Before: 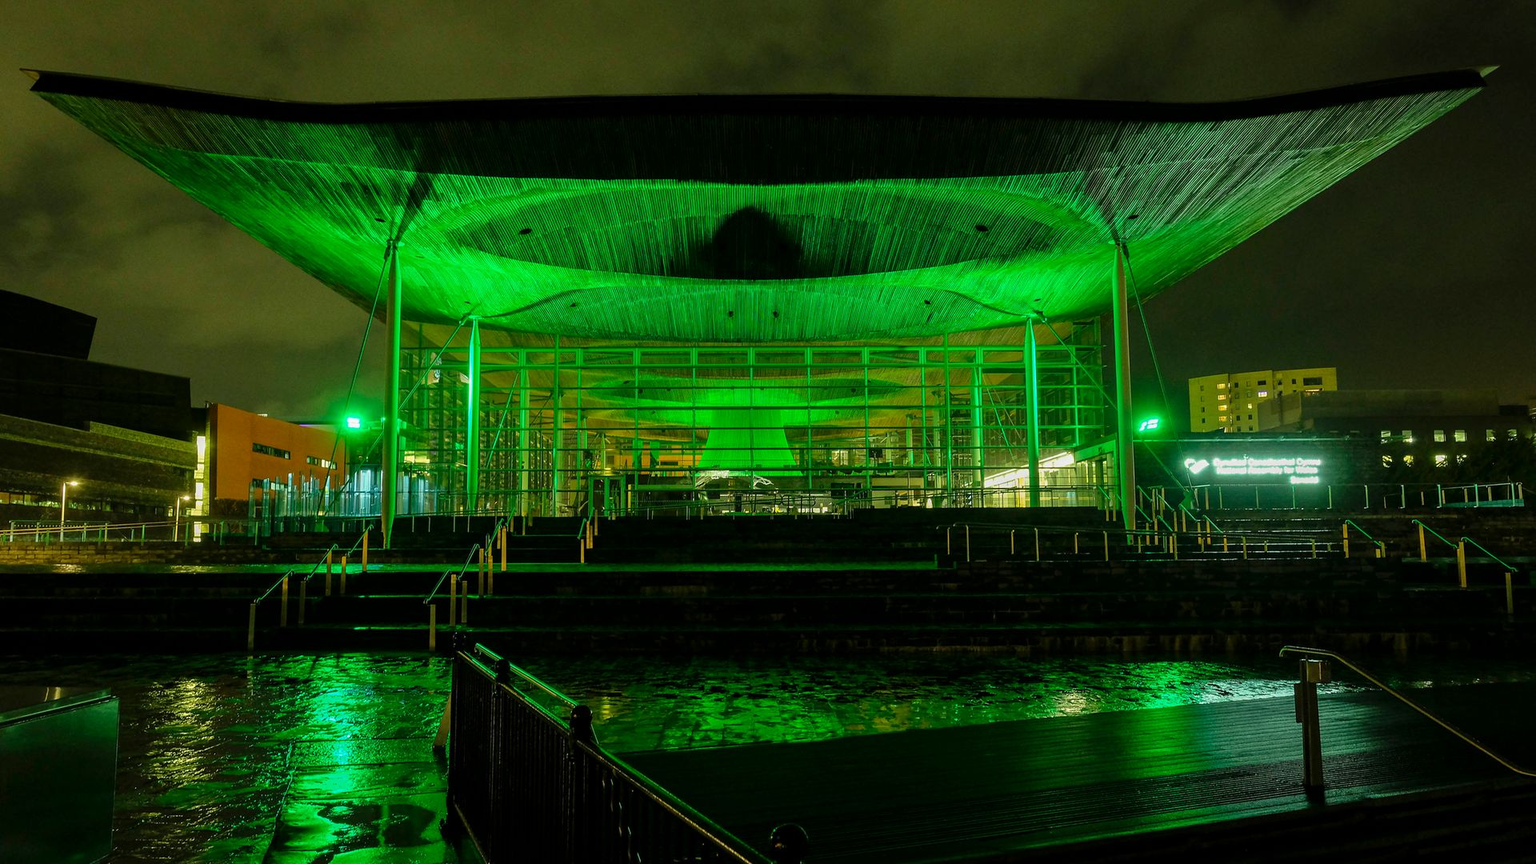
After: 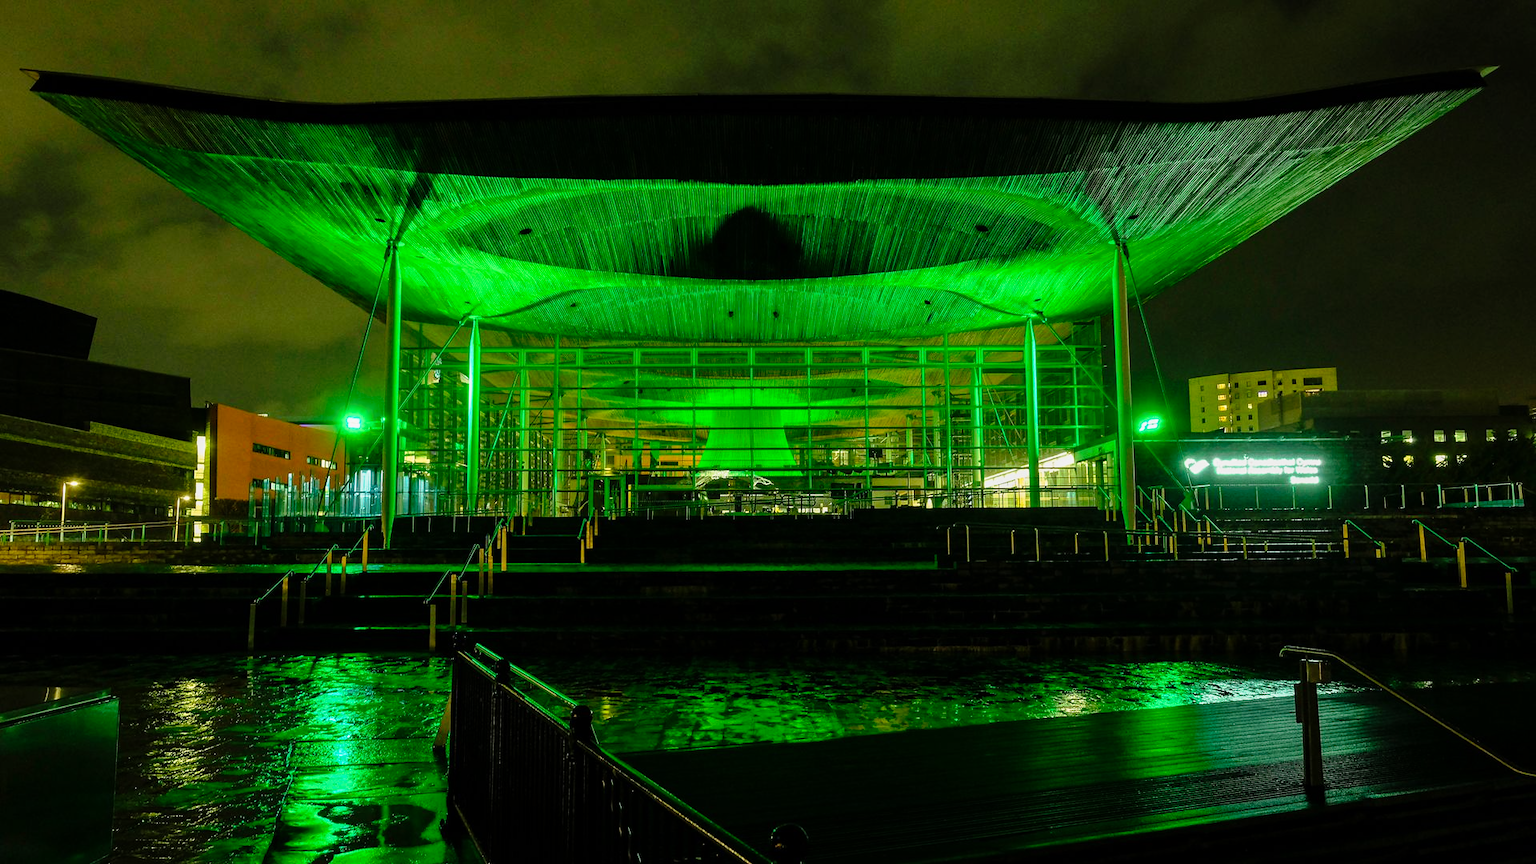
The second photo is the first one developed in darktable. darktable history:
tone curve: curves: ch0 [(0, 0) (0.105, 0.068) (0.195, 0.162) (0.283, 0.283) (0.384, 0.404) (0.485, 0.531) (0.638, 0.681) (0.795, 0.879) (1, 0.977)]; ch1 [(0, 0) (0.161, 0.092) (0.35, 0.33) (0.379, 0.401) (0.456, 0.469) (0.504, 0.5) (0.512, 0.514) (0.58, 0.597) (0.635, 0.646) (1, 1)]; ch2 [(0, 0) (0.371, 0.362) (0.437, 0.437) (0.5, 0.5) (0.53, 0.523) (0.56, 0.58) (0.622, 0.606) (1, 1)], preserve colors none
